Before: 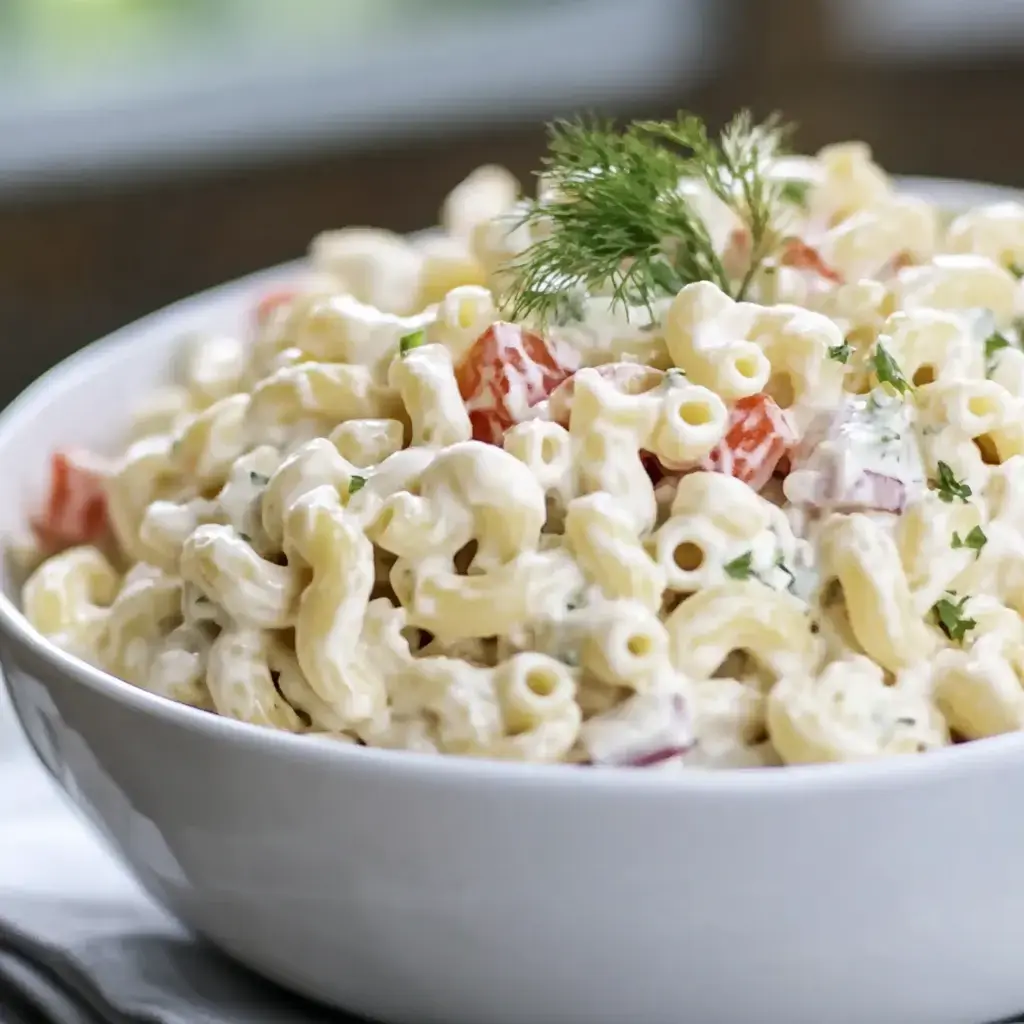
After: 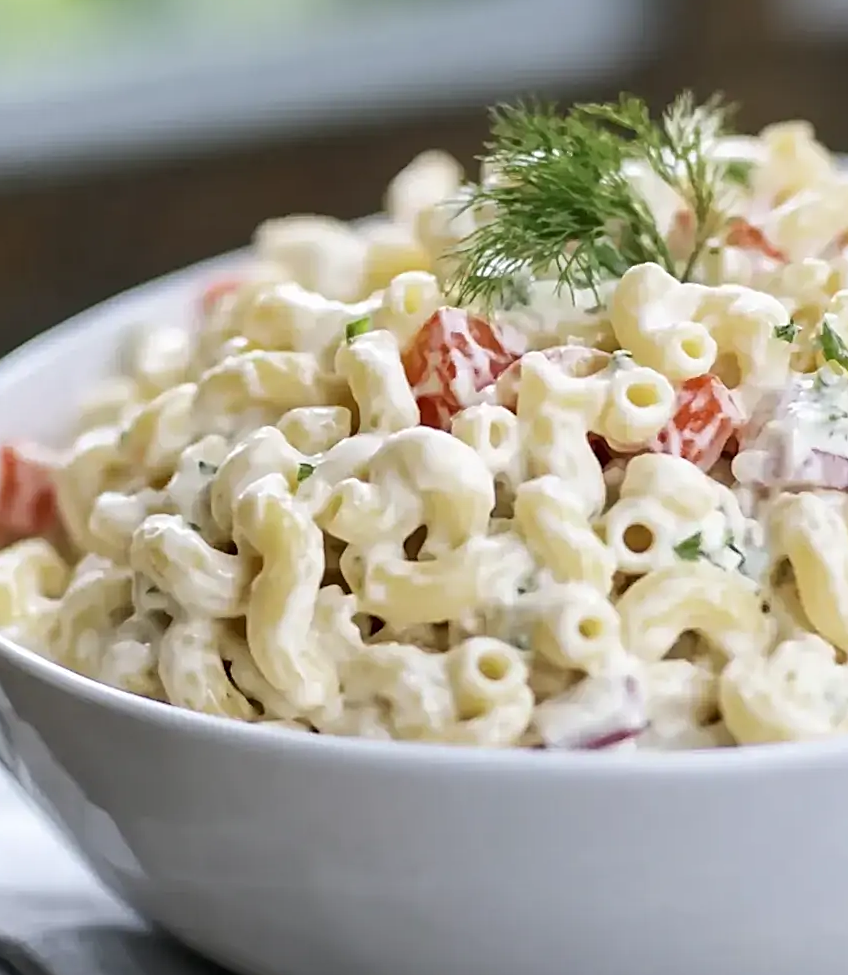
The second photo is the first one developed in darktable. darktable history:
sharpen: on, module defaults
crop and rotate: angle 1°, left 4.281%, top 0.642%, right 11.383%, bottom 2.486%
